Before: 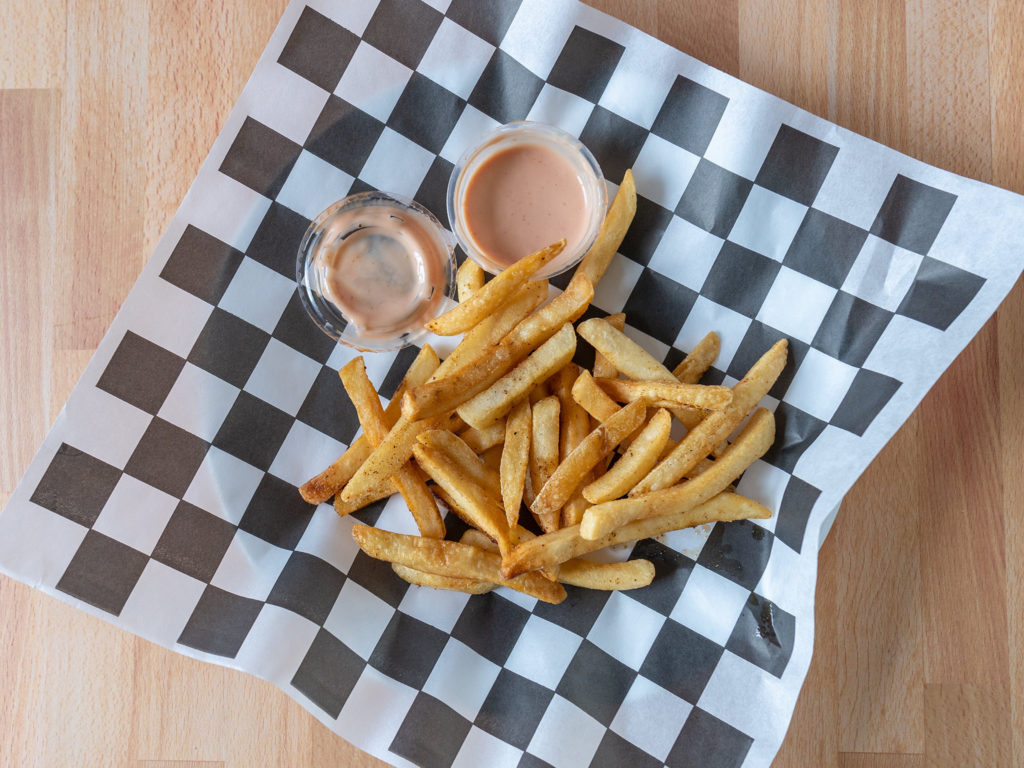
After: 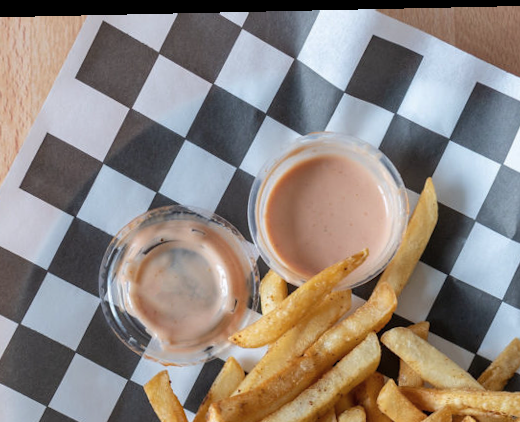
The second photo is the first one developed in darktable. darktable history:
rotate and perspective: rotation -1.24°, automatic cropping off
crop: left 19.556%, right 30.401%, bottom 46.458%
contrast brightness saturation: saturation -0.1
